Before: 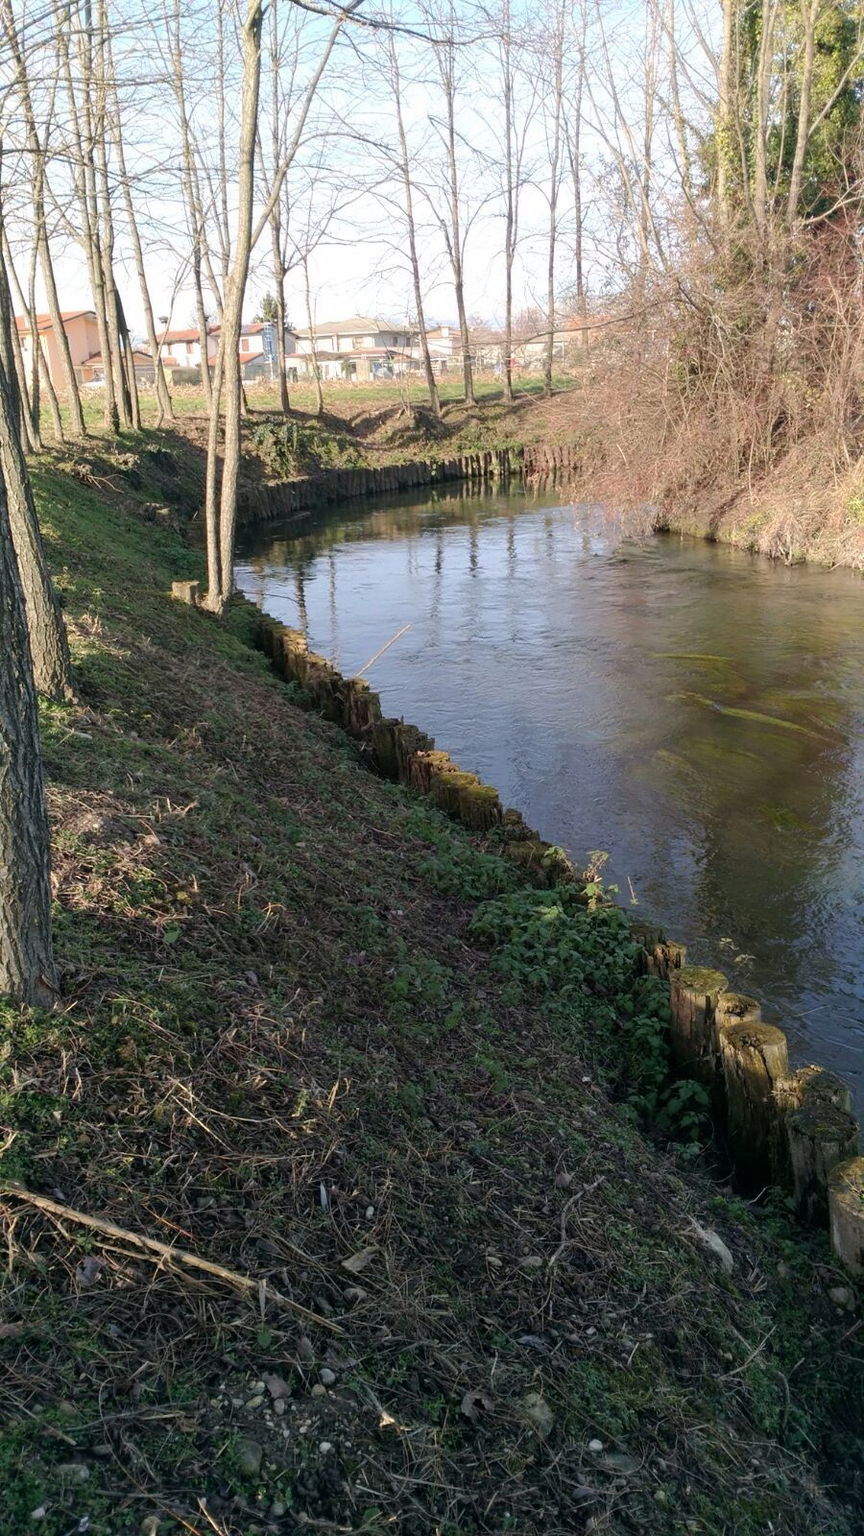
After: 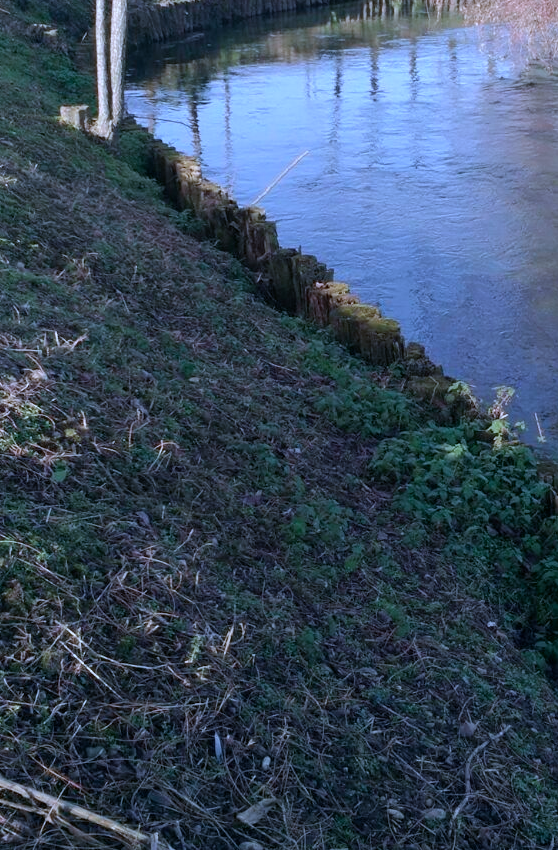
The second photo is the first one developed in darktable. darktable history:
crop: left 13.312%, top 31.28%, right 24.627%, bottom 15.582%
tone equalizer: on, module defaults
color calibration: illuminant as shot in camera, adaptation linear Bradford (ICC v4), x 0.406, y 0.405, temperature 3570.35 K, saturation algorithm version 1 (2020)
